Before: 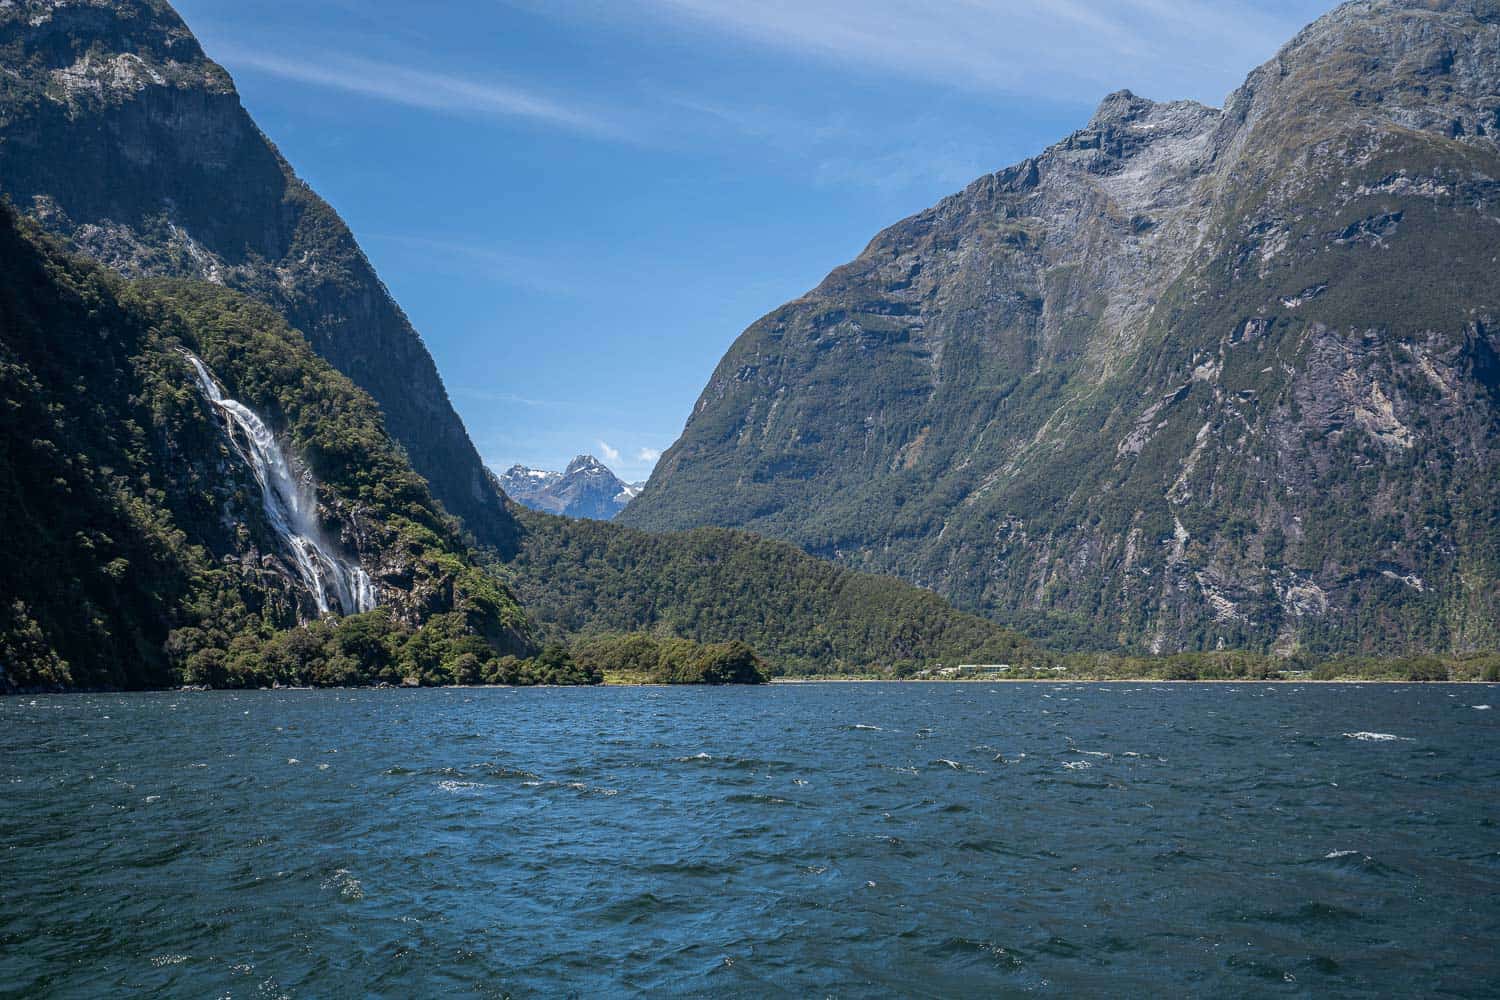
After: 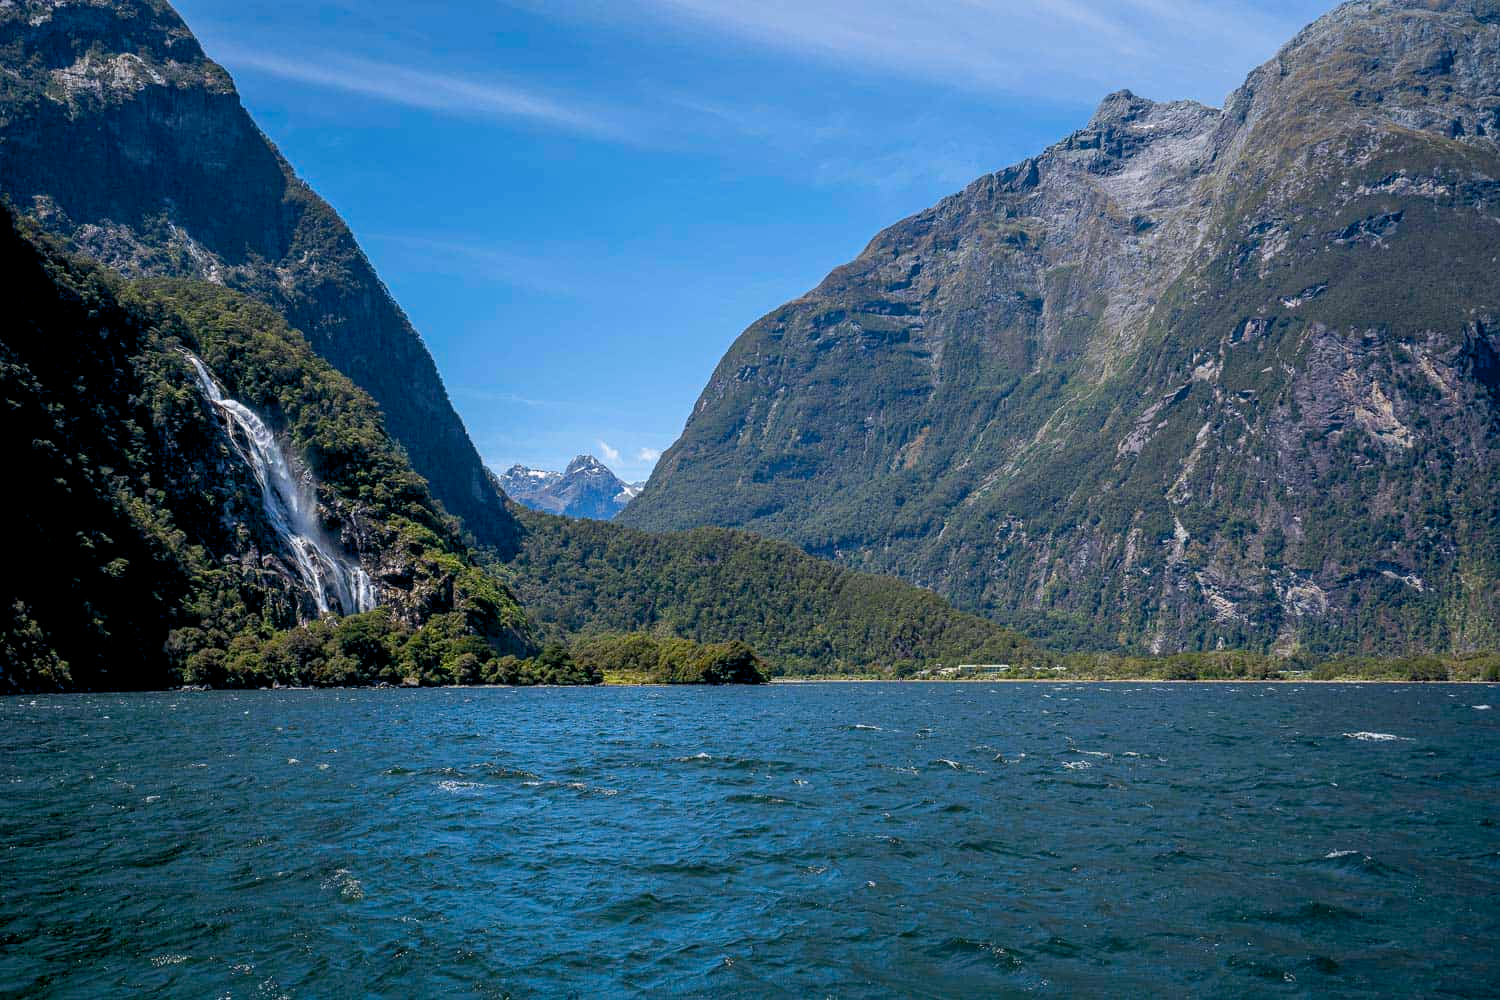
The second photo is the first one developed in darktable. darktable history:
color balance rgb: highlights gain › chroma 0.292%, highlights gain › hue 331.03°, global offset › luminance -0.838%, perceptual saturation grading › global saturation 19.635%, global vibrance 20%
